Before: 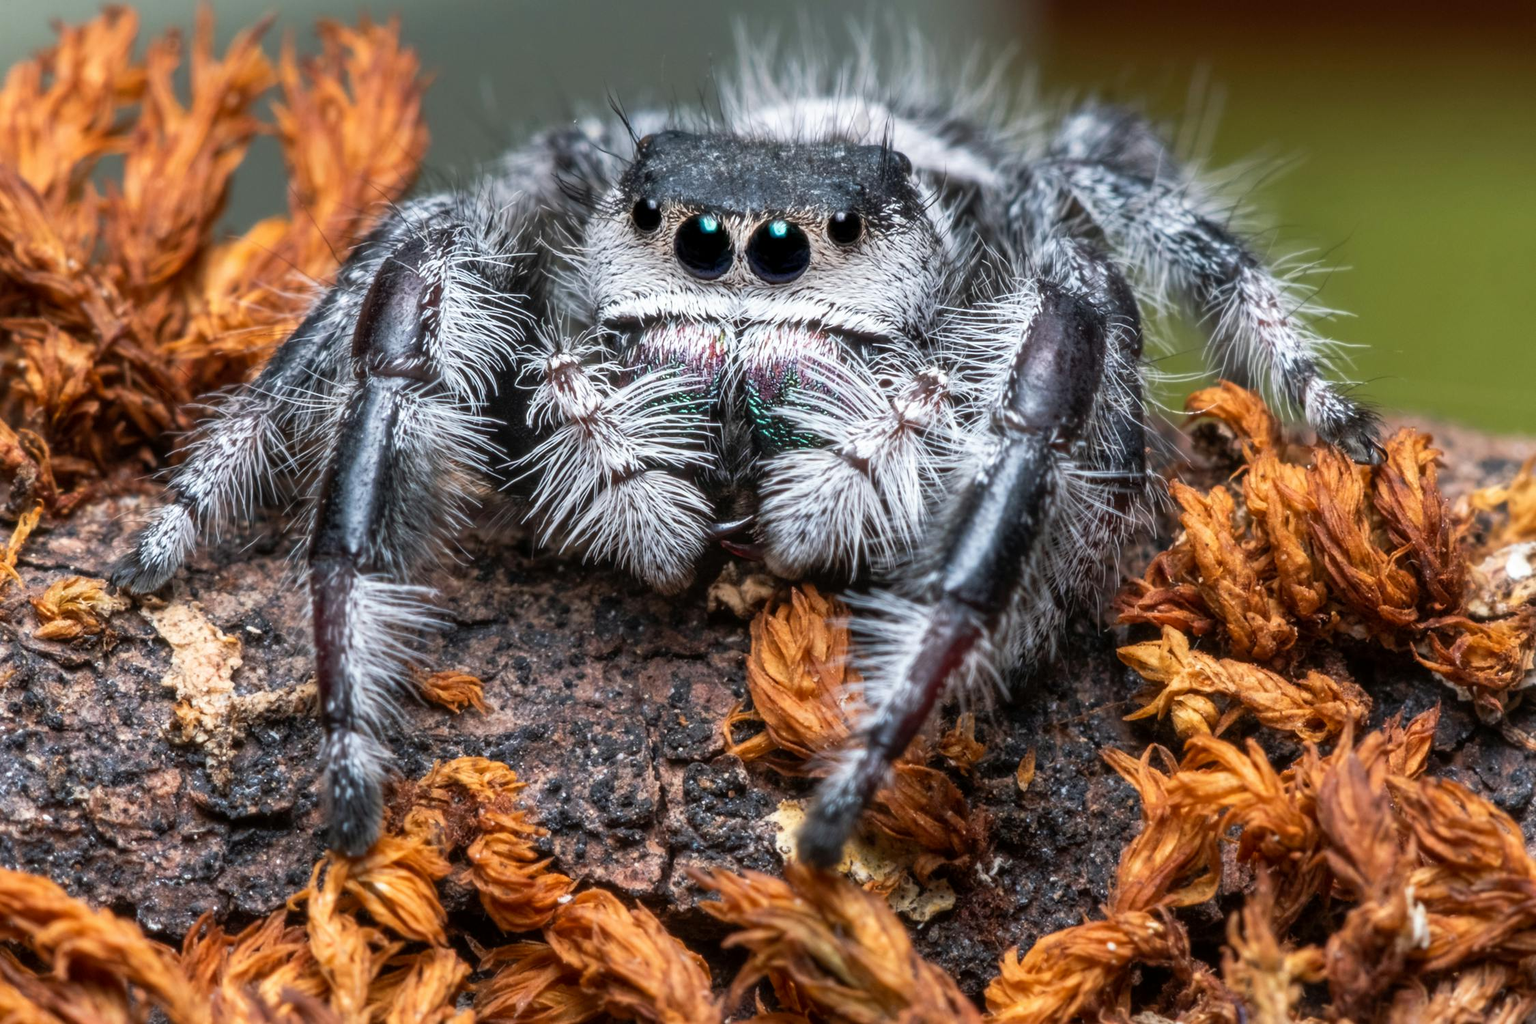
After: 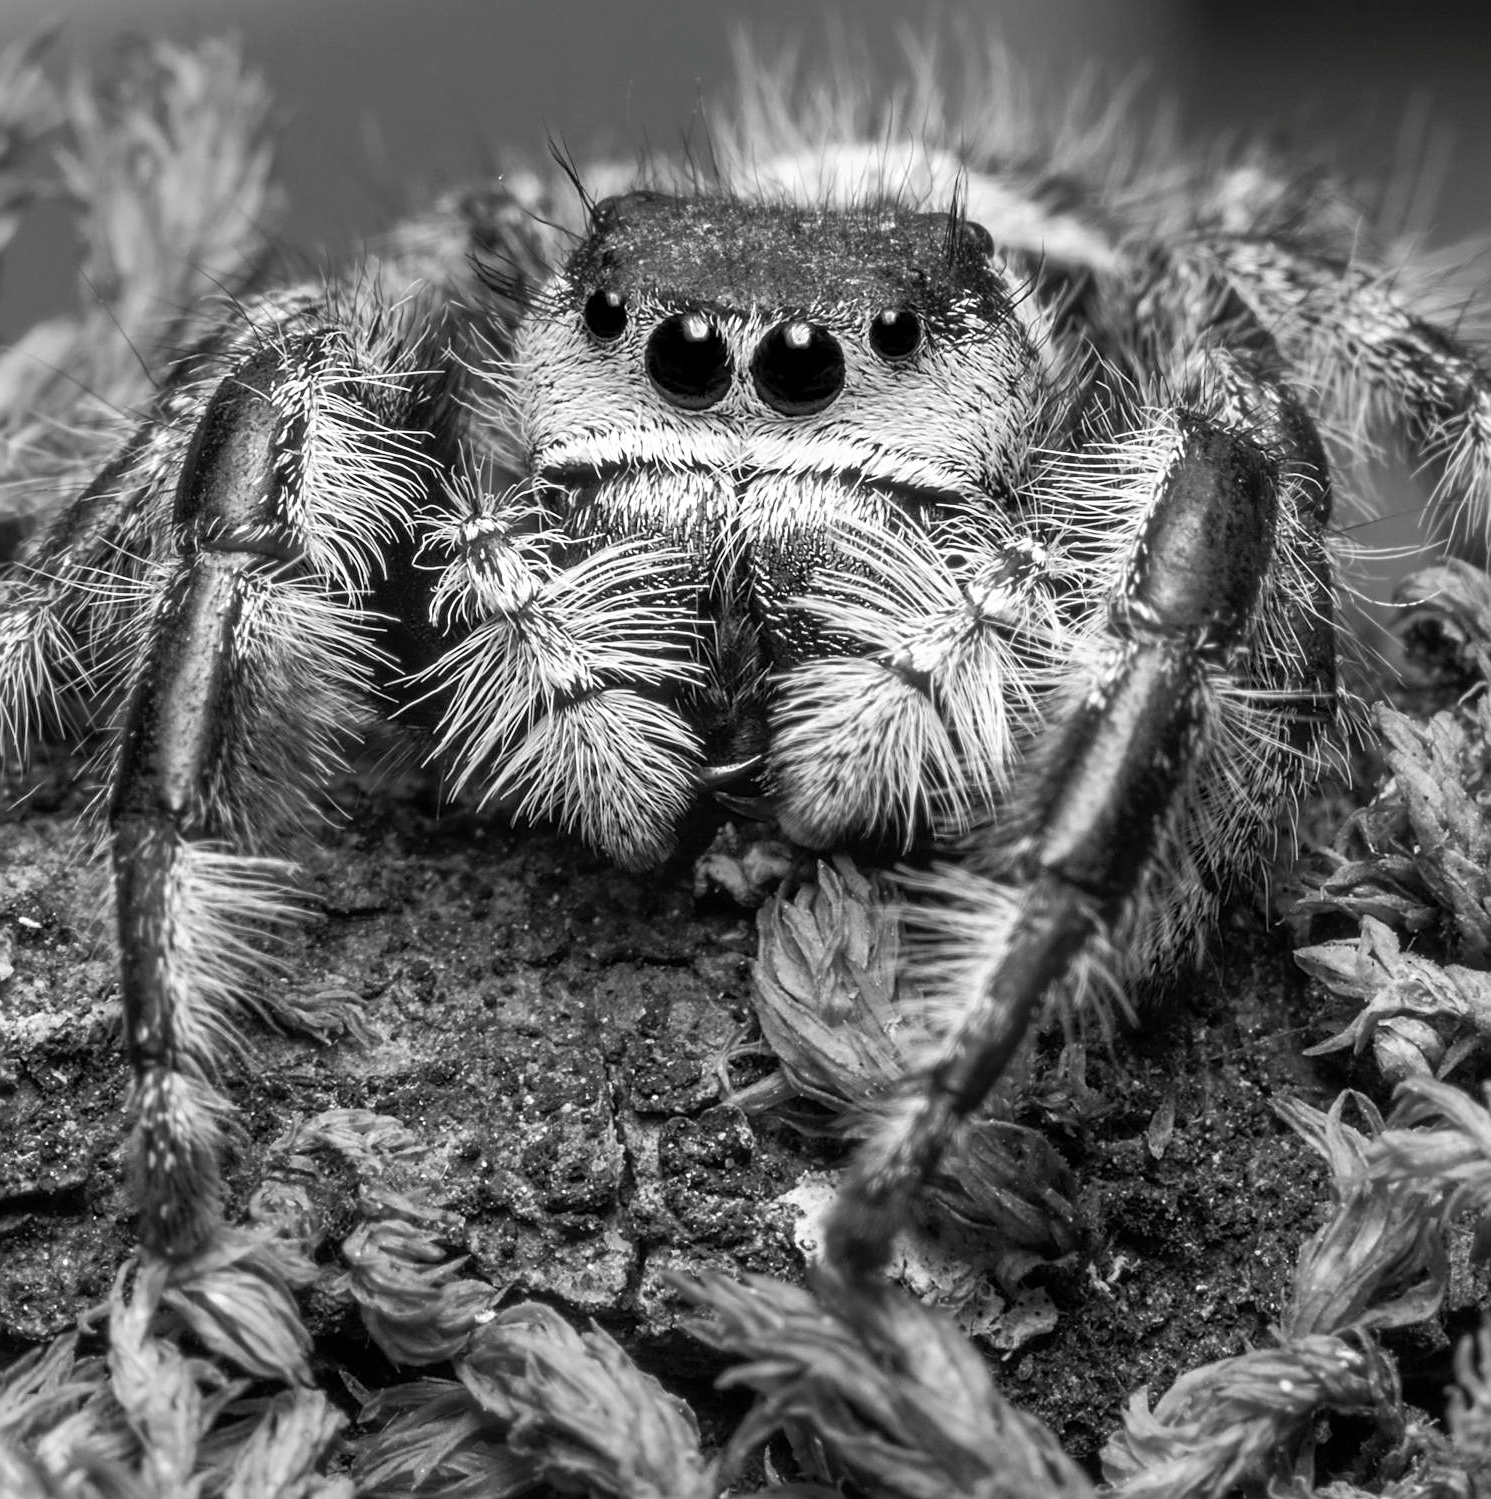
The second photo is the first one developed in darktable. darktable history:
sharpen: on, module defaults
crop and rotate: left 15.218%, right 18.479%
contrast brightness saturation: saturation -0.996
tone equalizer: edges refinement/feathering 500, mask exposure compensation -1.57 EV, preserve details no
